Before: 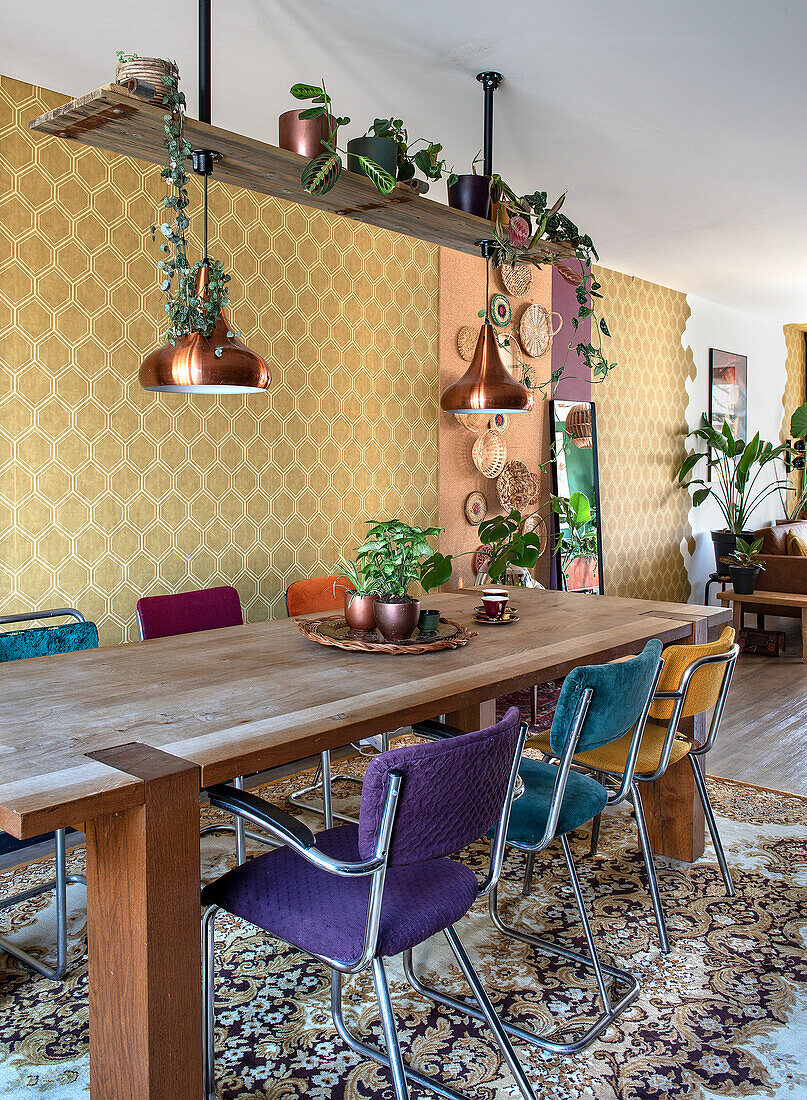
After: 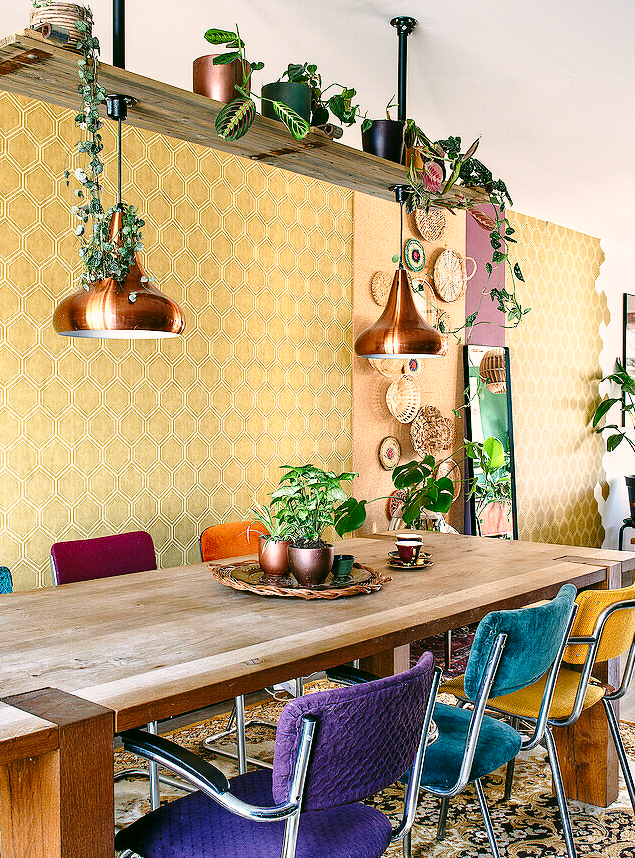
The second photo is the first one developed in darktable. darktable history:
color correction: highlights a* 4.24, highlights b* 4.96, shadows a* -8.11, shadows b* 4.88
crop and rotate: left 10.721%, top 5.069%, right 10.497%, bottom 16.859%
base curve: curves: ch0 [(0, 0) (0.028, 0.03) (0.121, 0.232) (0.46, 0.748) (0.859, 0.968) (1, 1)], preserve colors none
